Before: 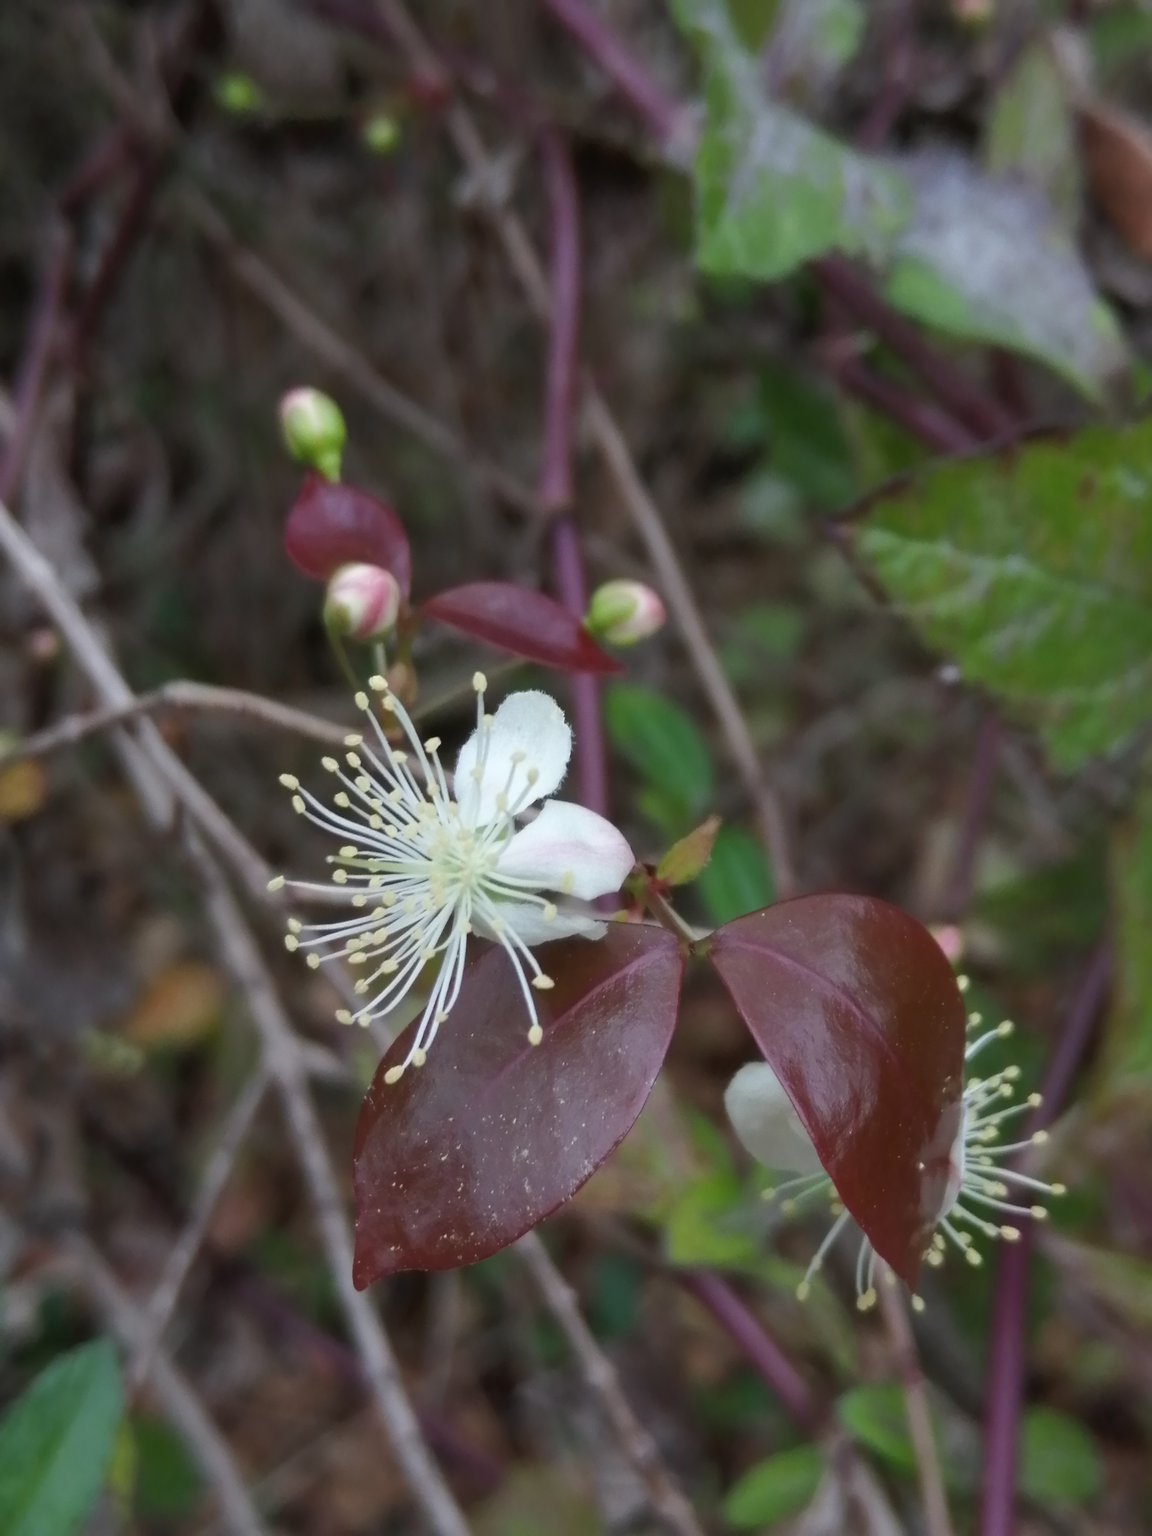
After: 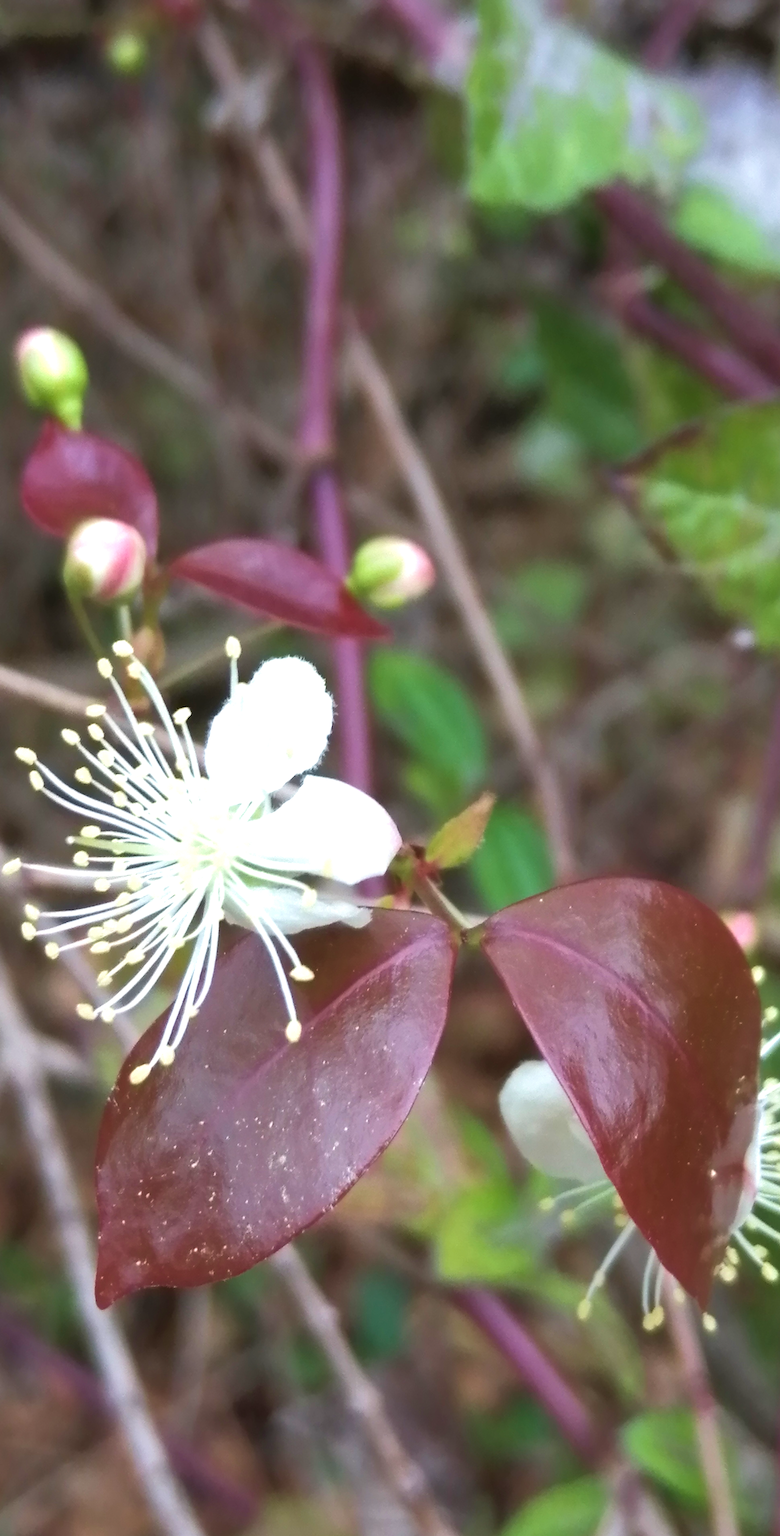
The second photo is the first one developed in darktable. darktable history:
exposure: black level correction 0, exposure 1 EV, compensate highlight preservation false
local contrast: mode bilateral grid, contrast 21, coarseness 49, detail 102%, midtone range 0.2
tone equalizer: on, module defaults
velvia: on, module defaults
crop and rotate: left 23.064%, top 5.648%, right 14.562%, bottom 2.32%
